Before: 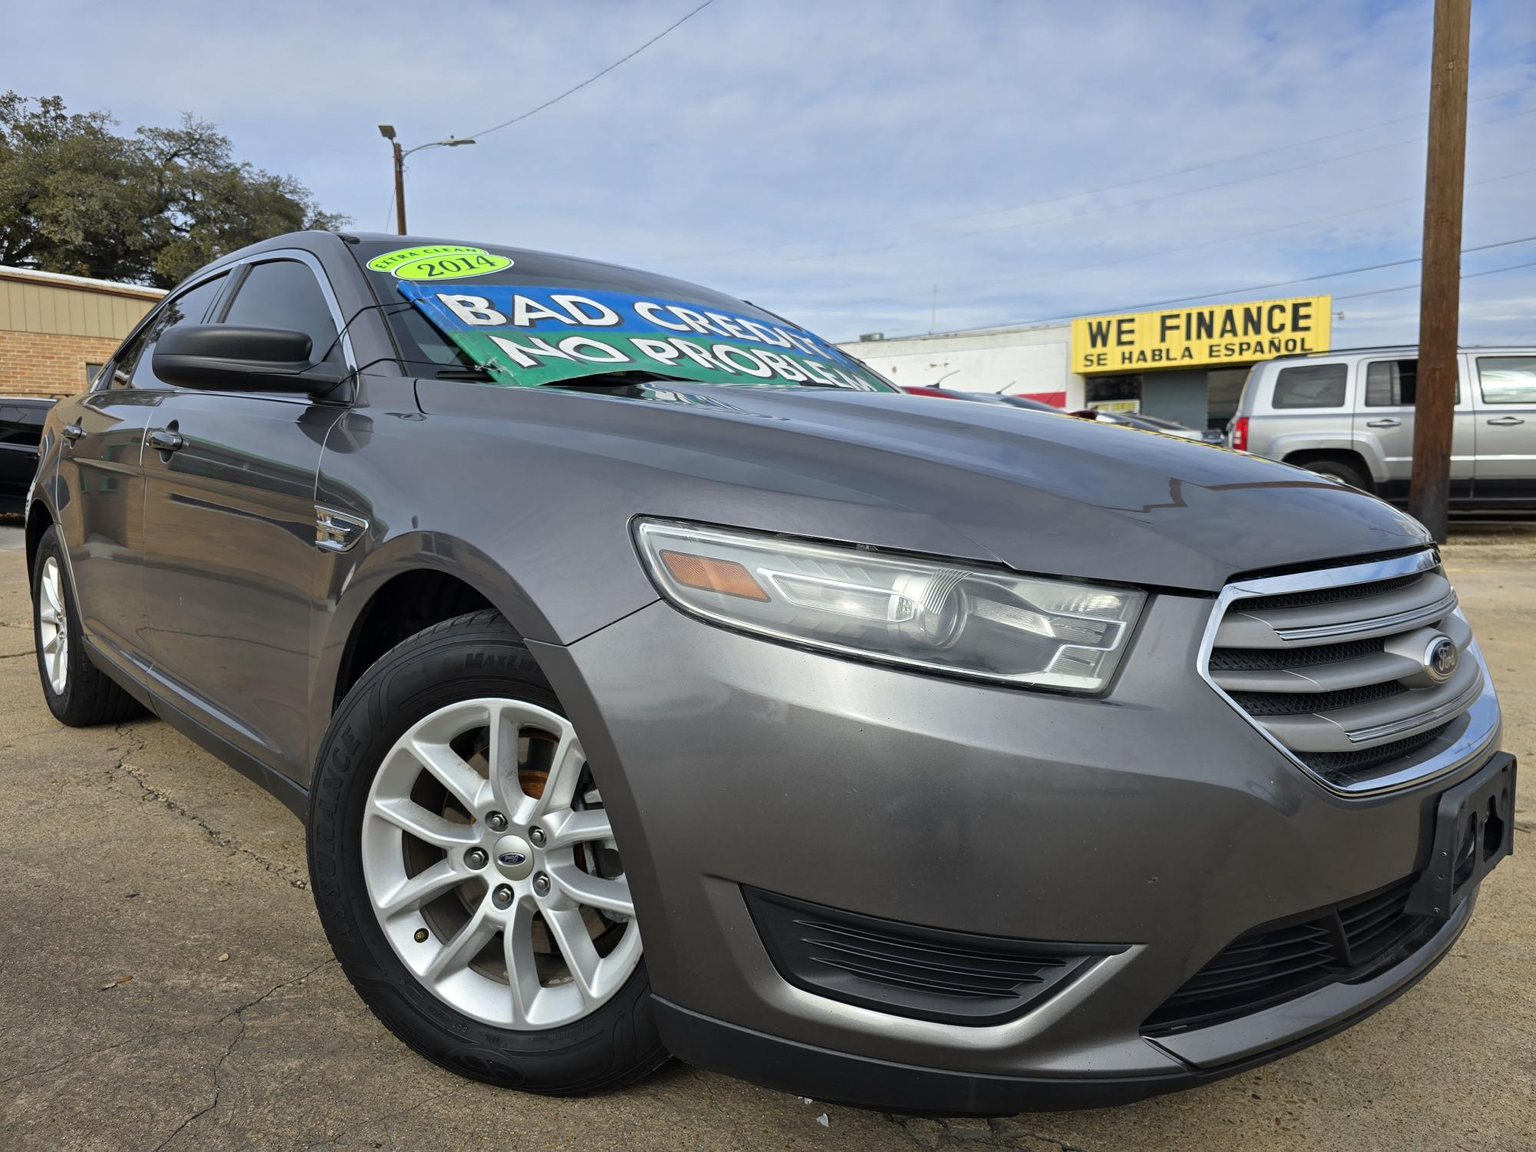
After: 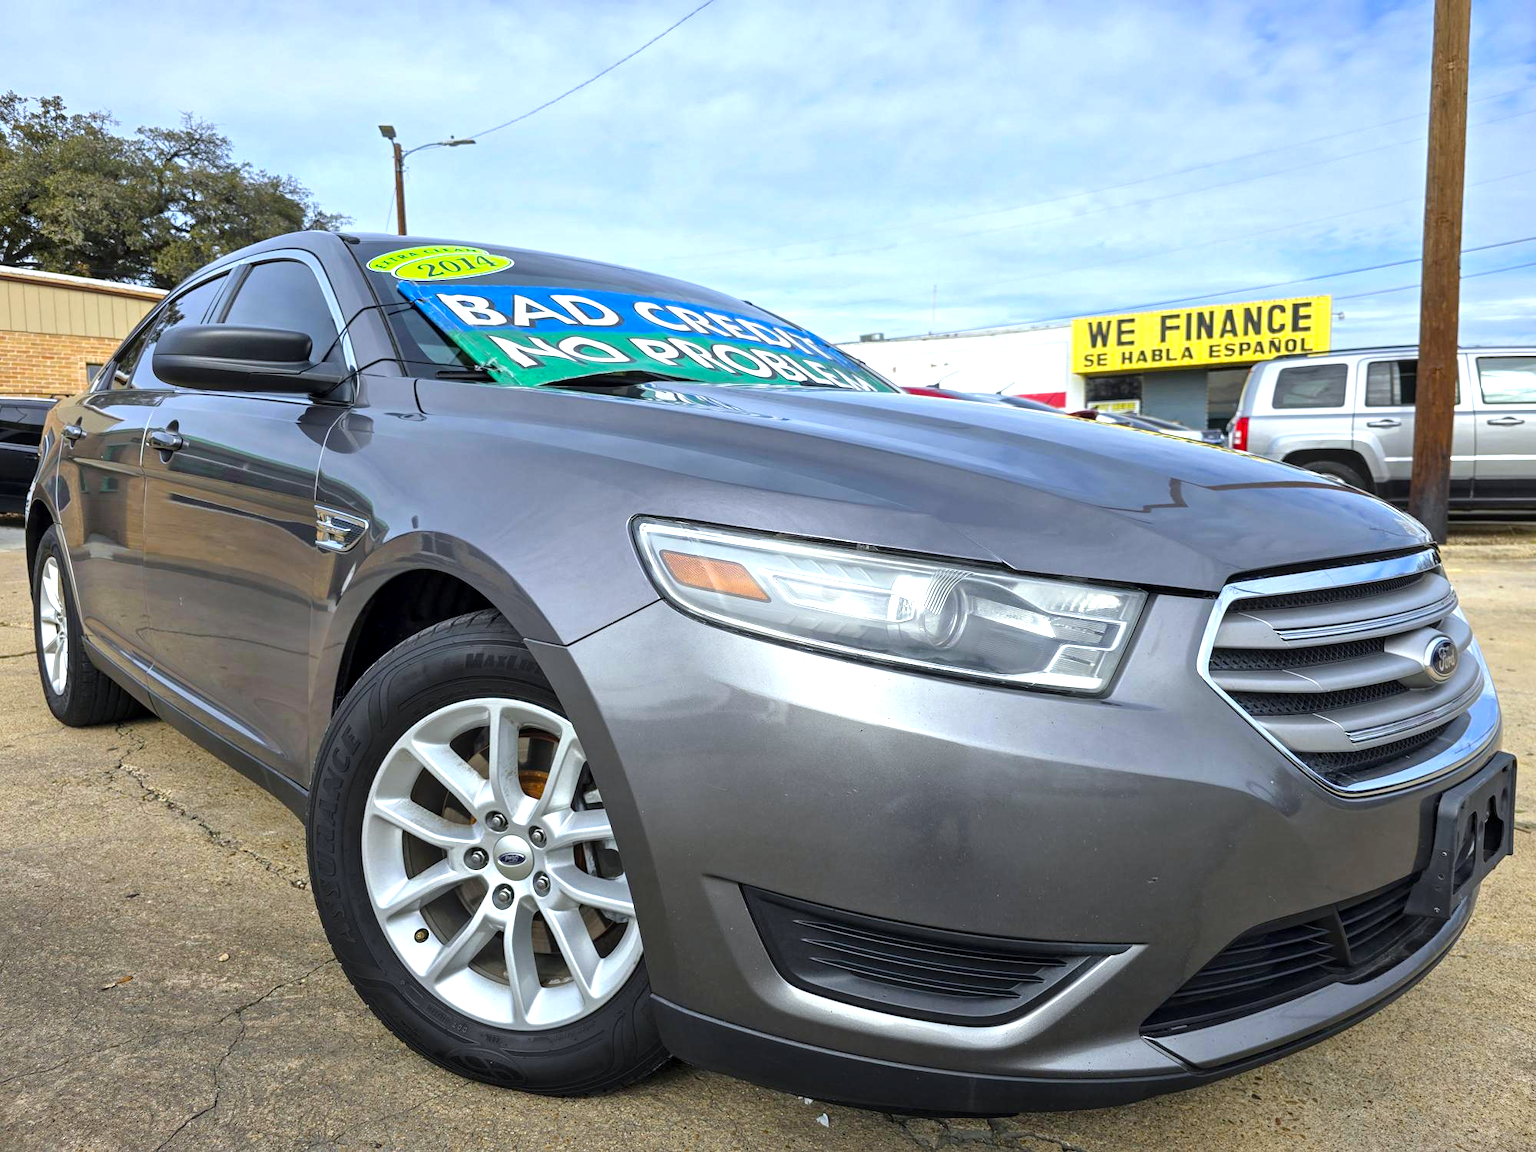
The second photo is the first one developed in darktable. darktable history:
white balance: red 0.974, blue 1.044
color balance rgb: perceptual saturation grading › global saturation 20%, global vibrance 20%
local contrast: on, module defaults
exposure: black level correction 0, exposure 0.7 EV, compensate exposure bias true, compensate highlight preservation false
